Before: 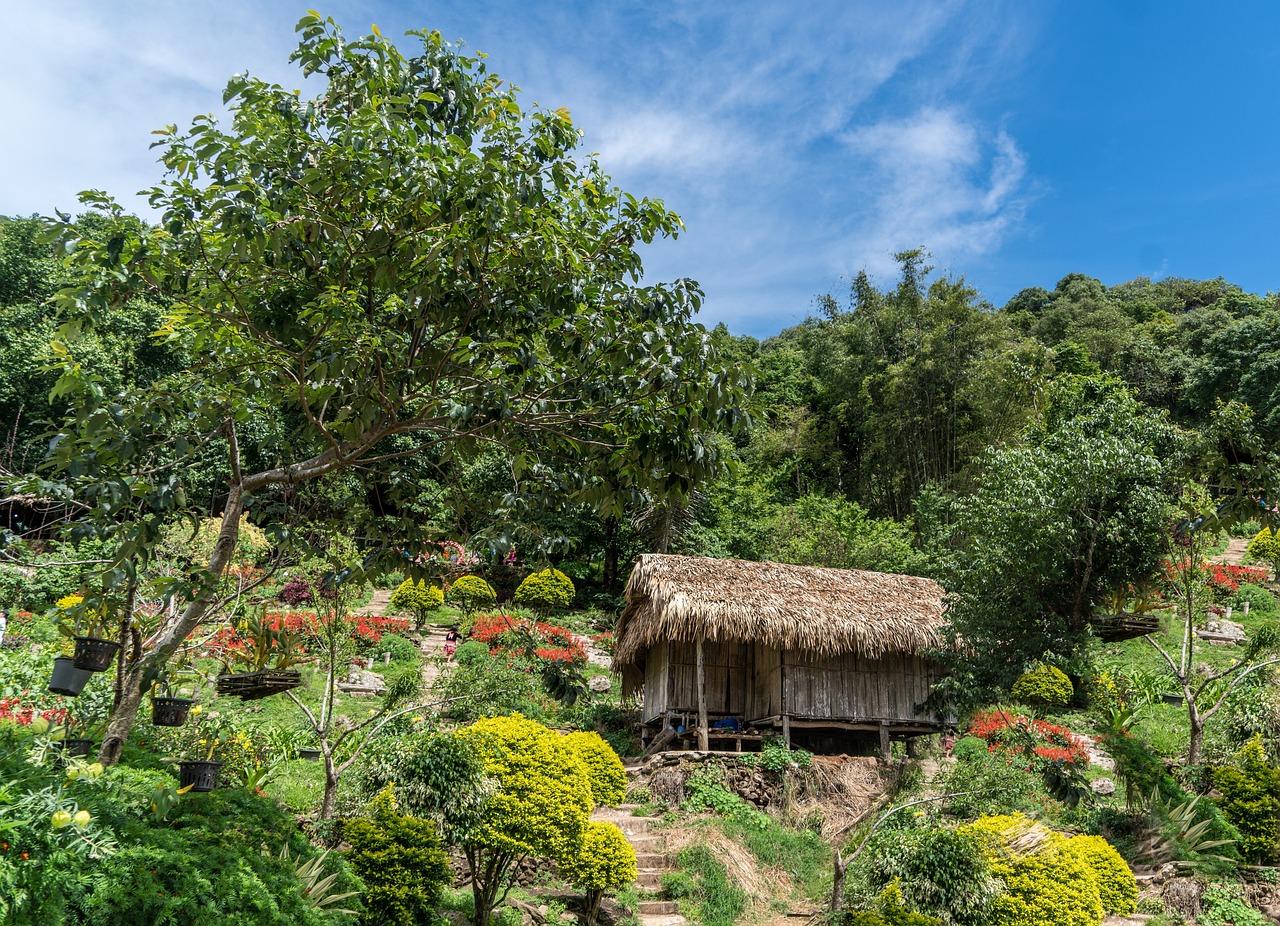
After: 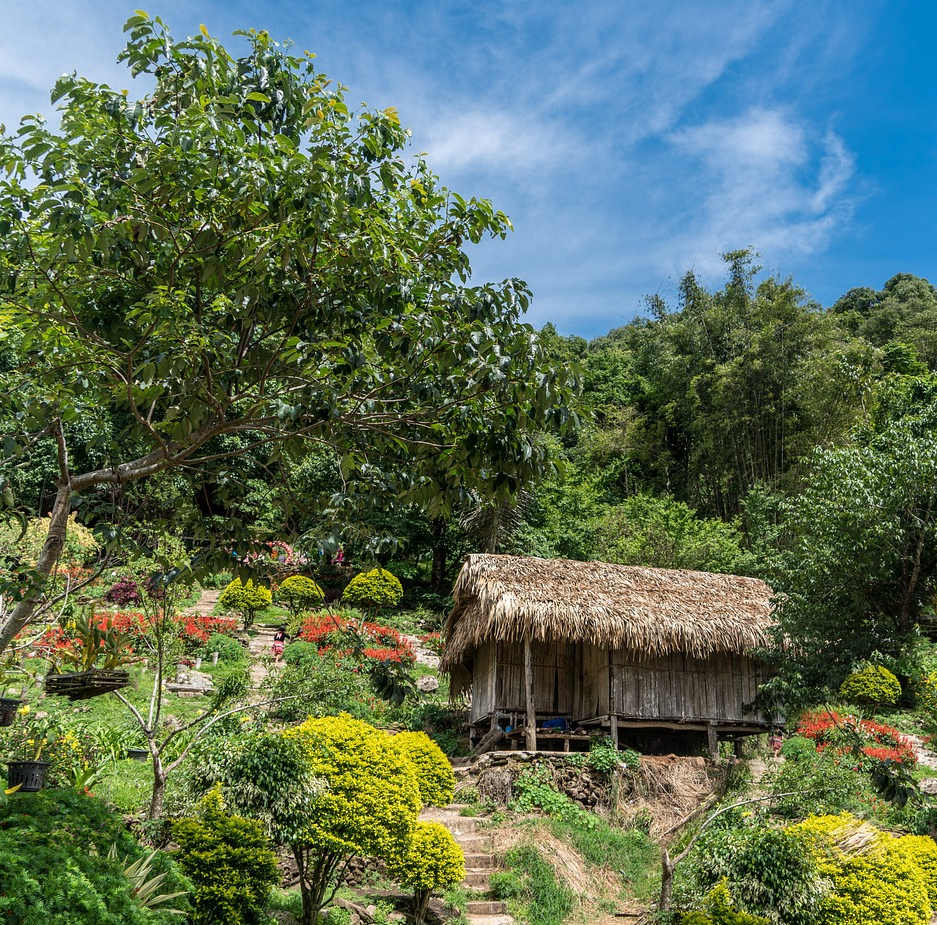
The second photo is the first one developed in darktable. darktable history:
crop: left 13.443%, right 13.31%
color zones: curves: ch0 [(0, 0.5) (0.143, 0.5) (0.286, 0.5) (0.429, 0.5) (0.571, 0.5) (0.714, 0.476) (0.857, 0.5) (1, 0.5)]; ch2 [(0, 0.5) (0.143, 0.5) (0.286, 0.5) (0.429, 0.5) (0.571, 0.5) (0.714, 0.487) (0.857, 0.5) (1, 0.5)]
